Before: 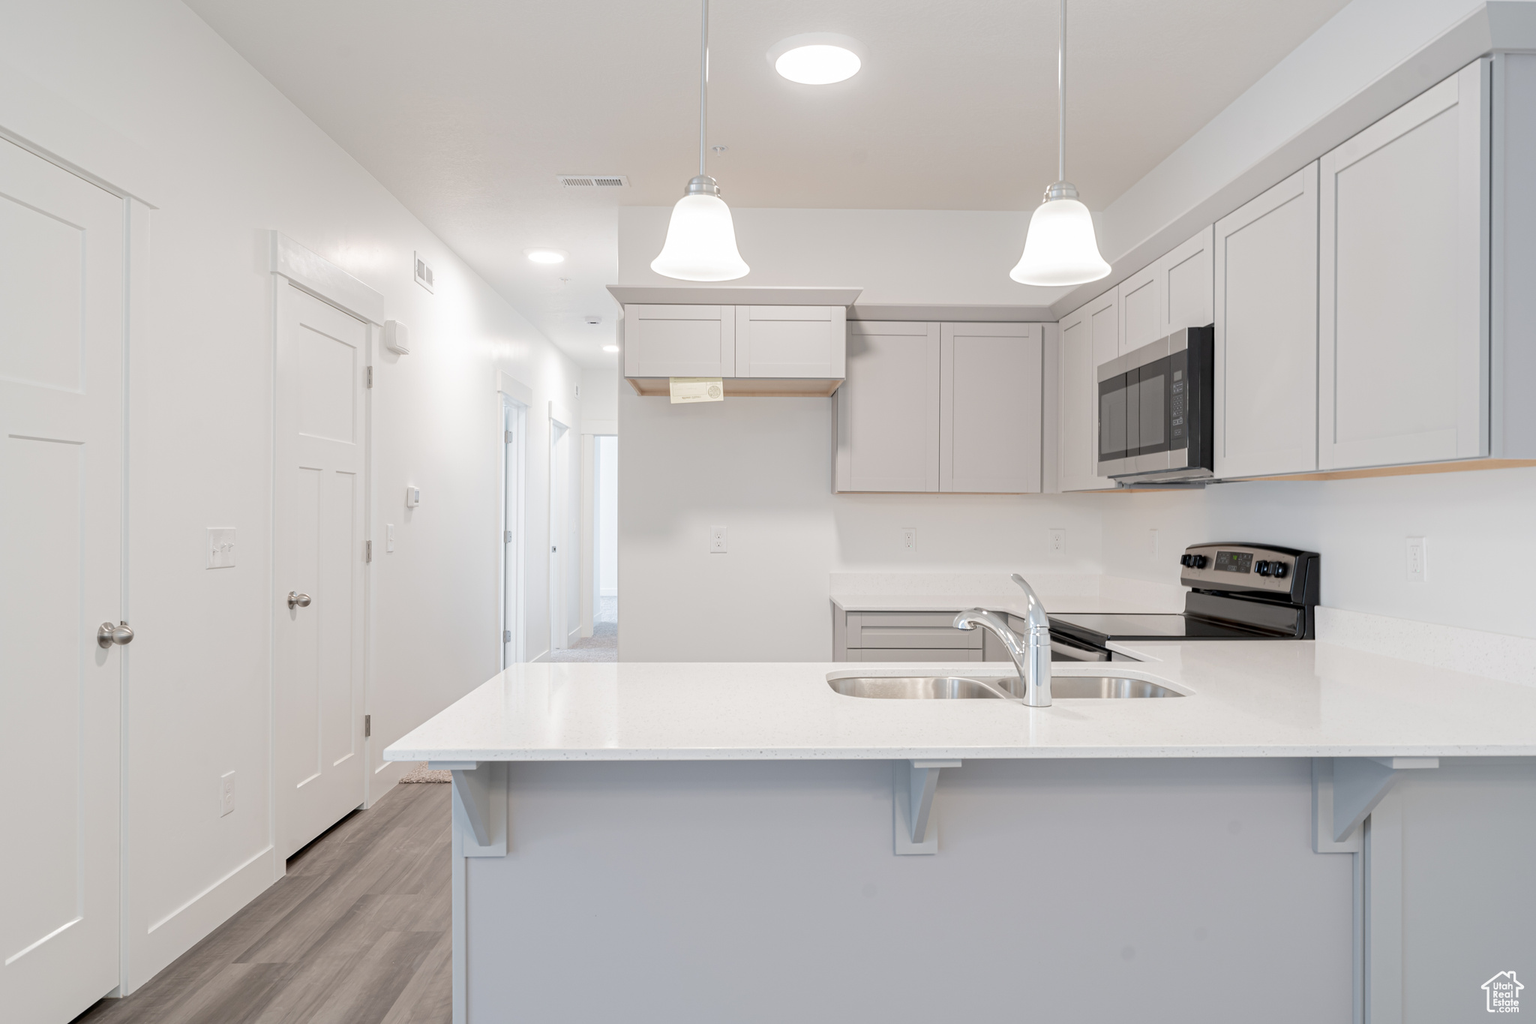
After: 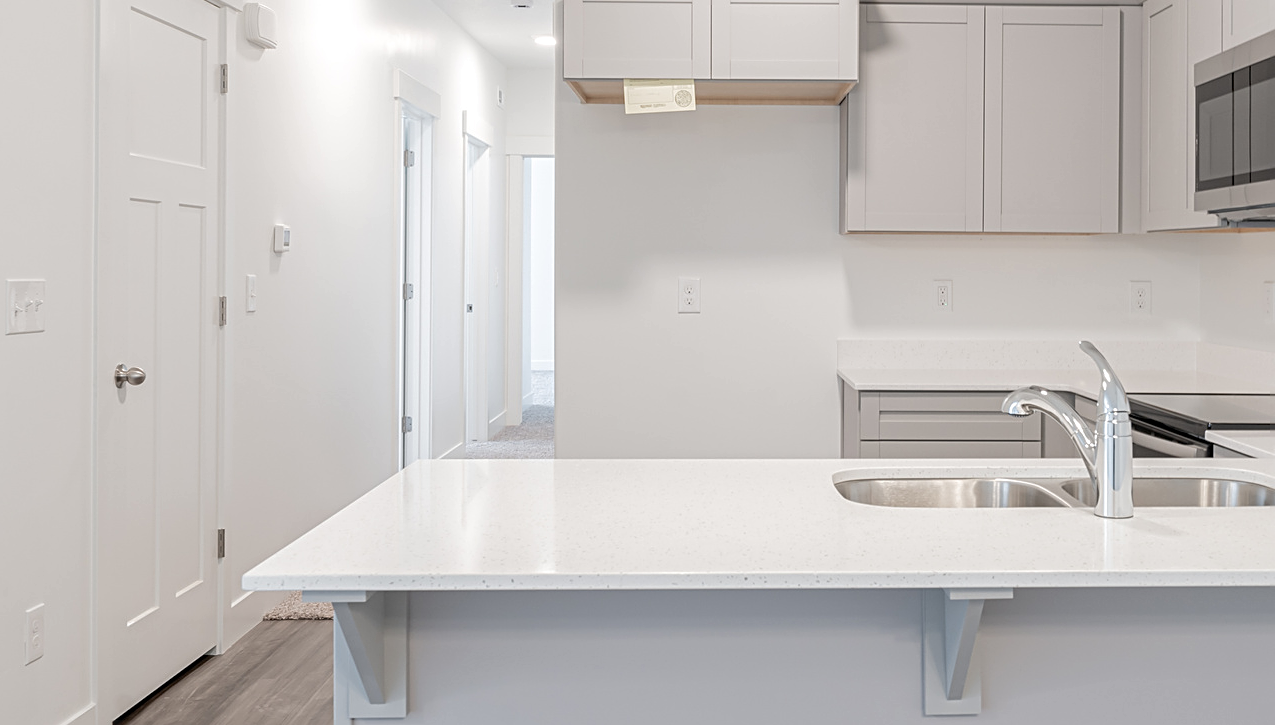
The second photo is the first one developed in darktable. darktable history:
crop: left 13.183%, top 31.104%, right 24.524%, bottom 15.724%
sharpen: on, module defaults
local contrast: detail 118%
